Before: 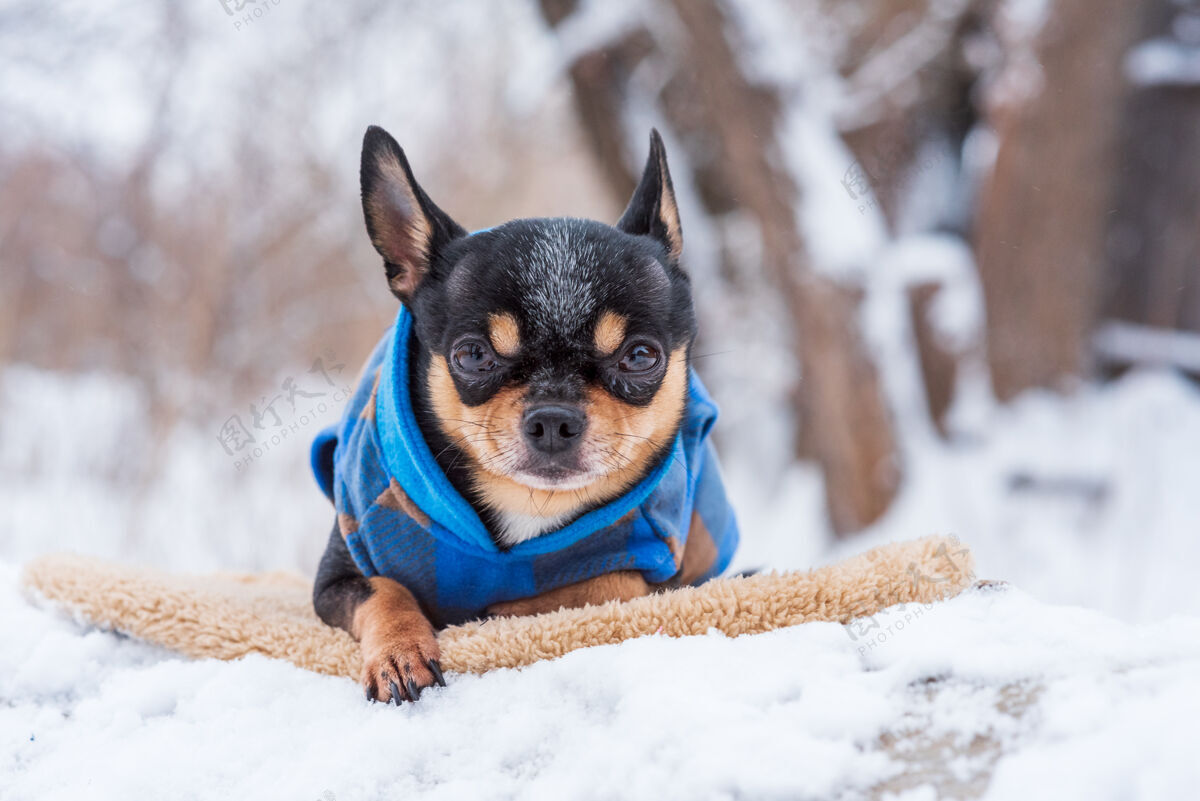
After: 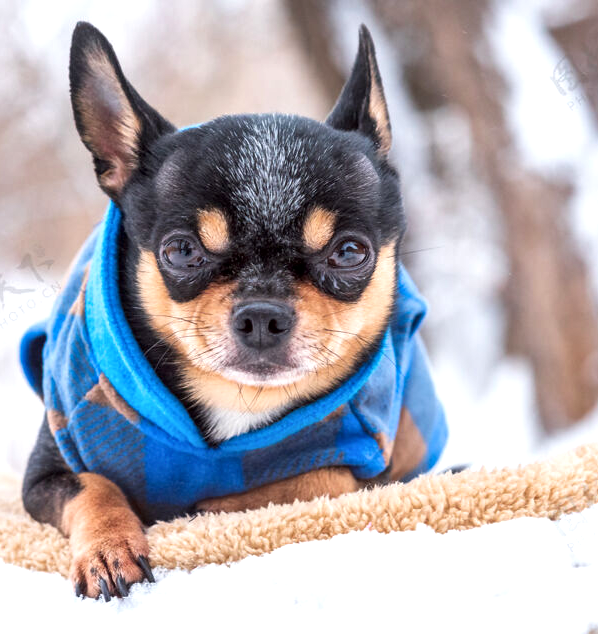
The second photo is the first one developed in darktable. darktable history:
local contrast: mode bilateral grid, contrast 28, coarseness 16, detail 115%, midtone range 0.2
crop and rotate: angle 0.013°, left 24.265%, top 13.083%, right 25.86%, bottom 7.697%
exposure: exposure 0.496 EV, compensate highlight preservation false
